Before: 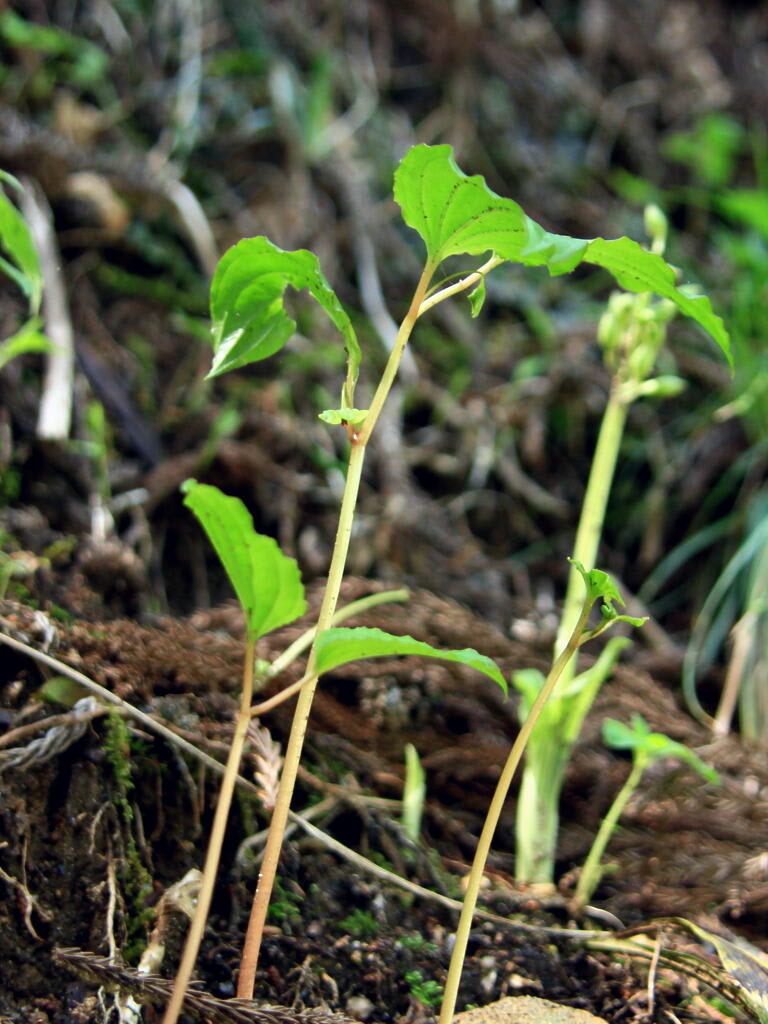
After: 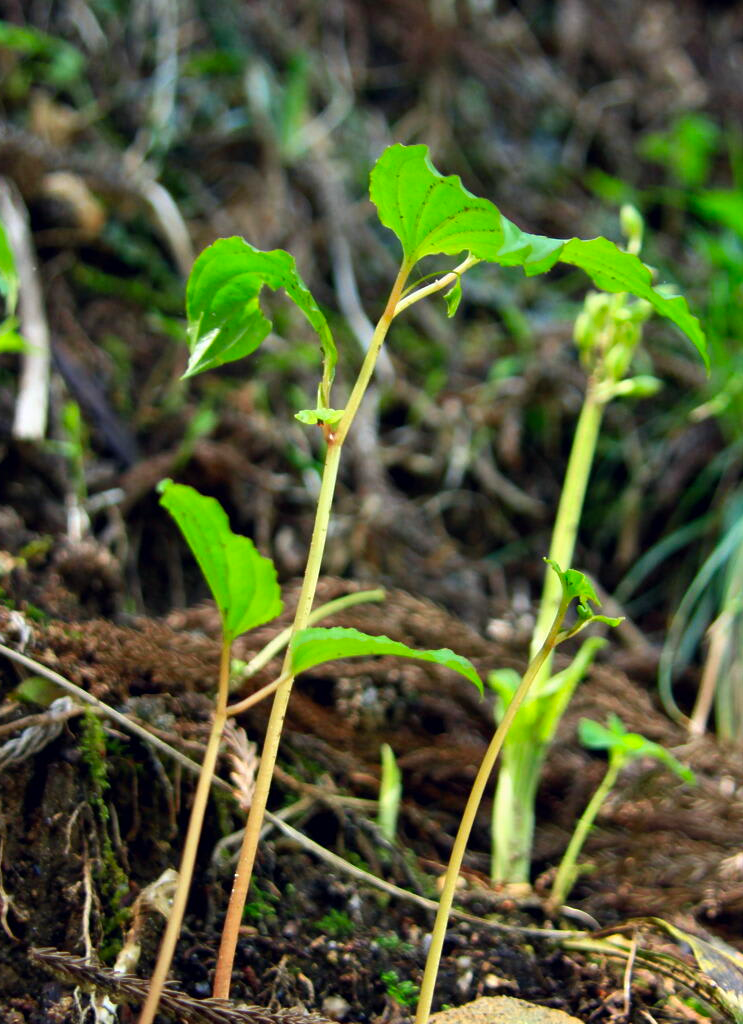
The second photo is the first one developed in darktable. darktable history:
crop and rotate: left 3.238%
color balance: output saturation 110%
color correction: saturation 1.1
